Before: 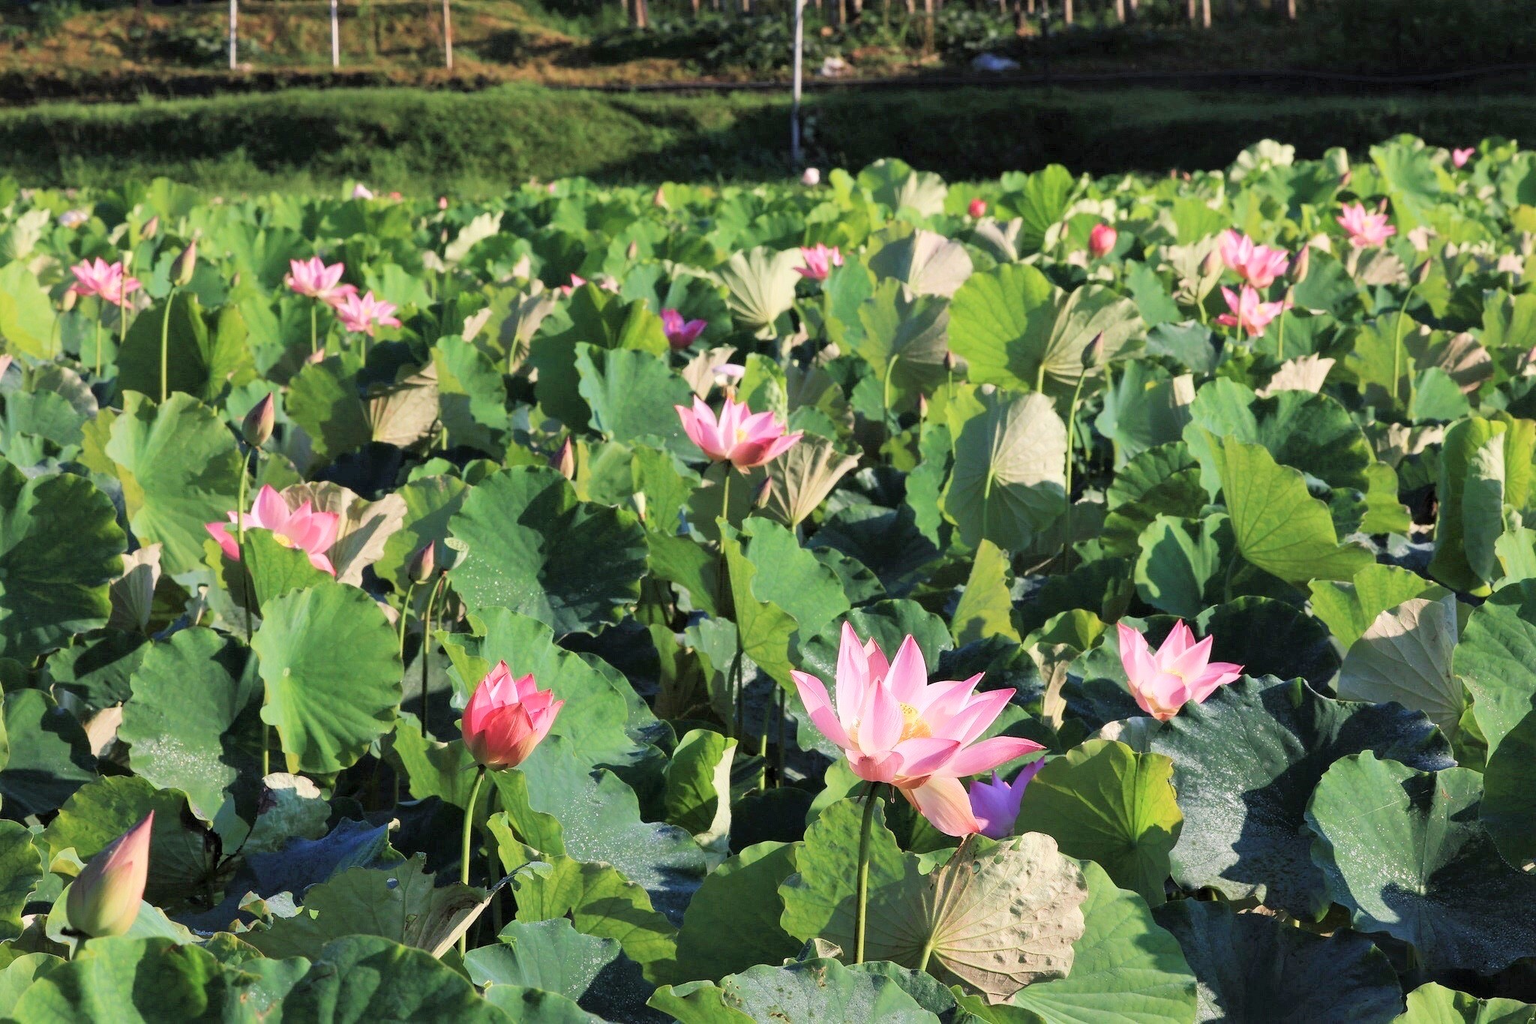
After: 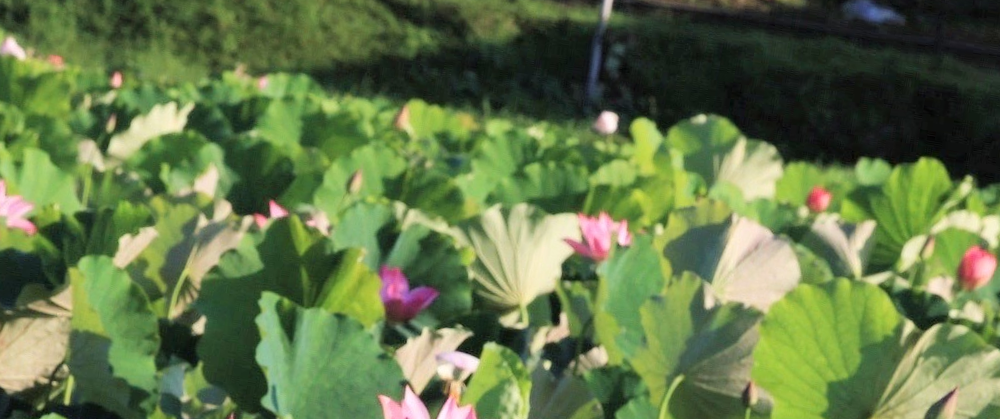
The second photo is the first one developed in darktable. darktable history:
crop: left 28.64%, top 16.832%, right 26.637%, bottom 58.055%
rotate and perspective: rotation 9.12°, automatic cropping off
